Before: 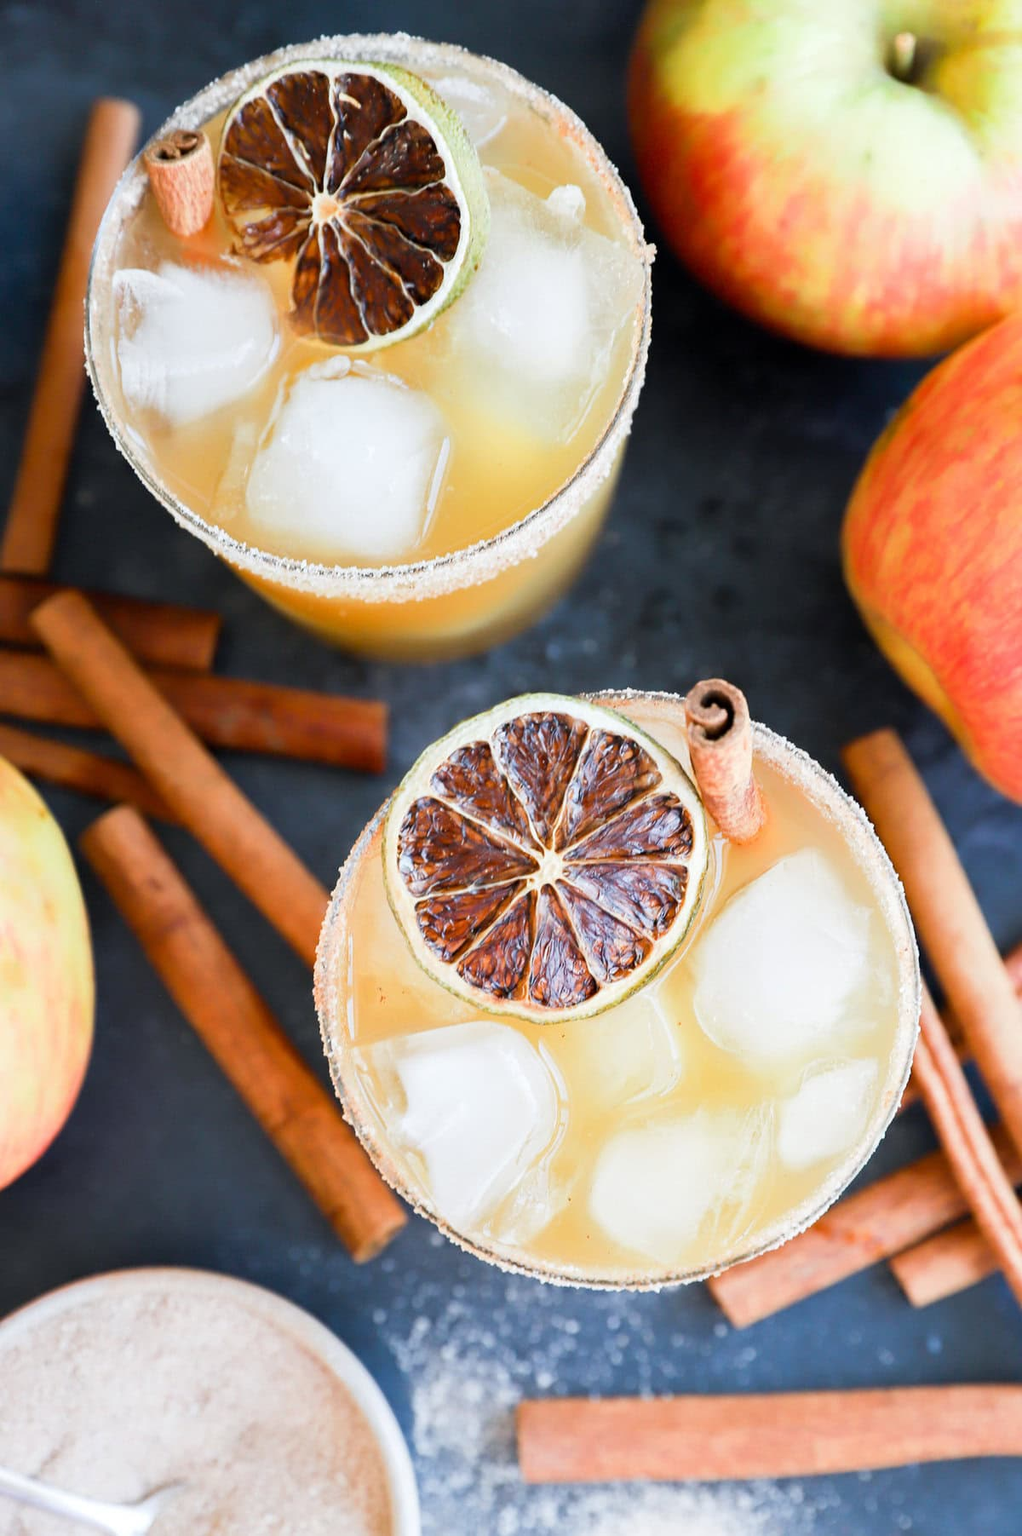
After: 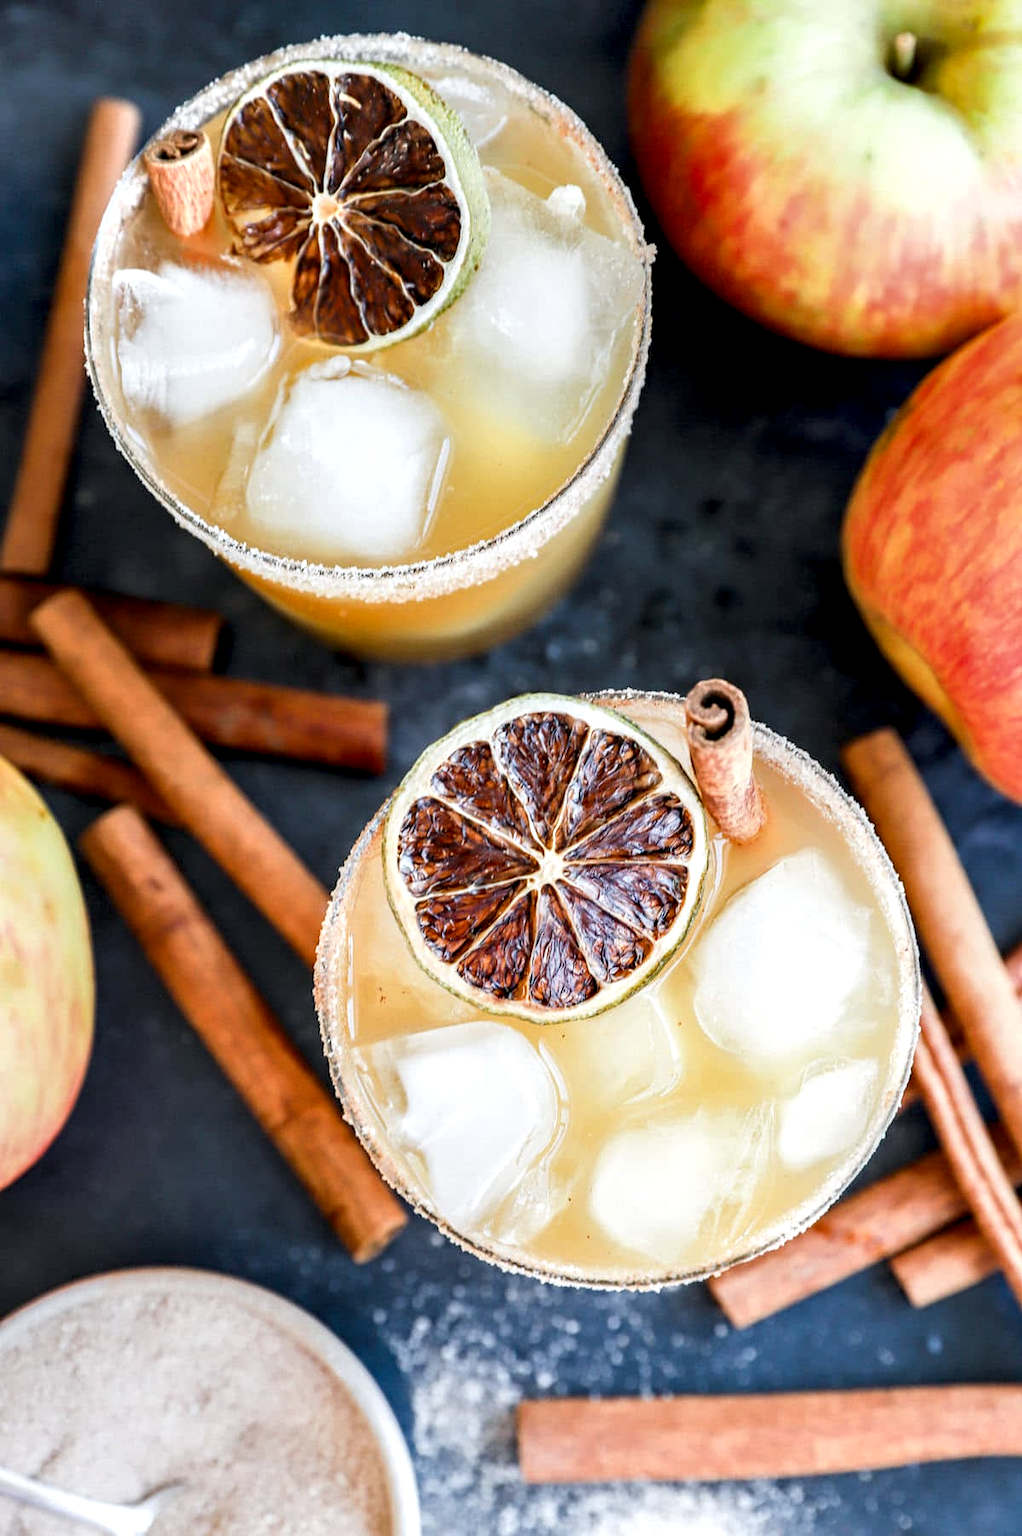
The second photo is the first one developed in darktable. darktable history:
local contrast: highlights 20%, shadows 70%, detail 170%
